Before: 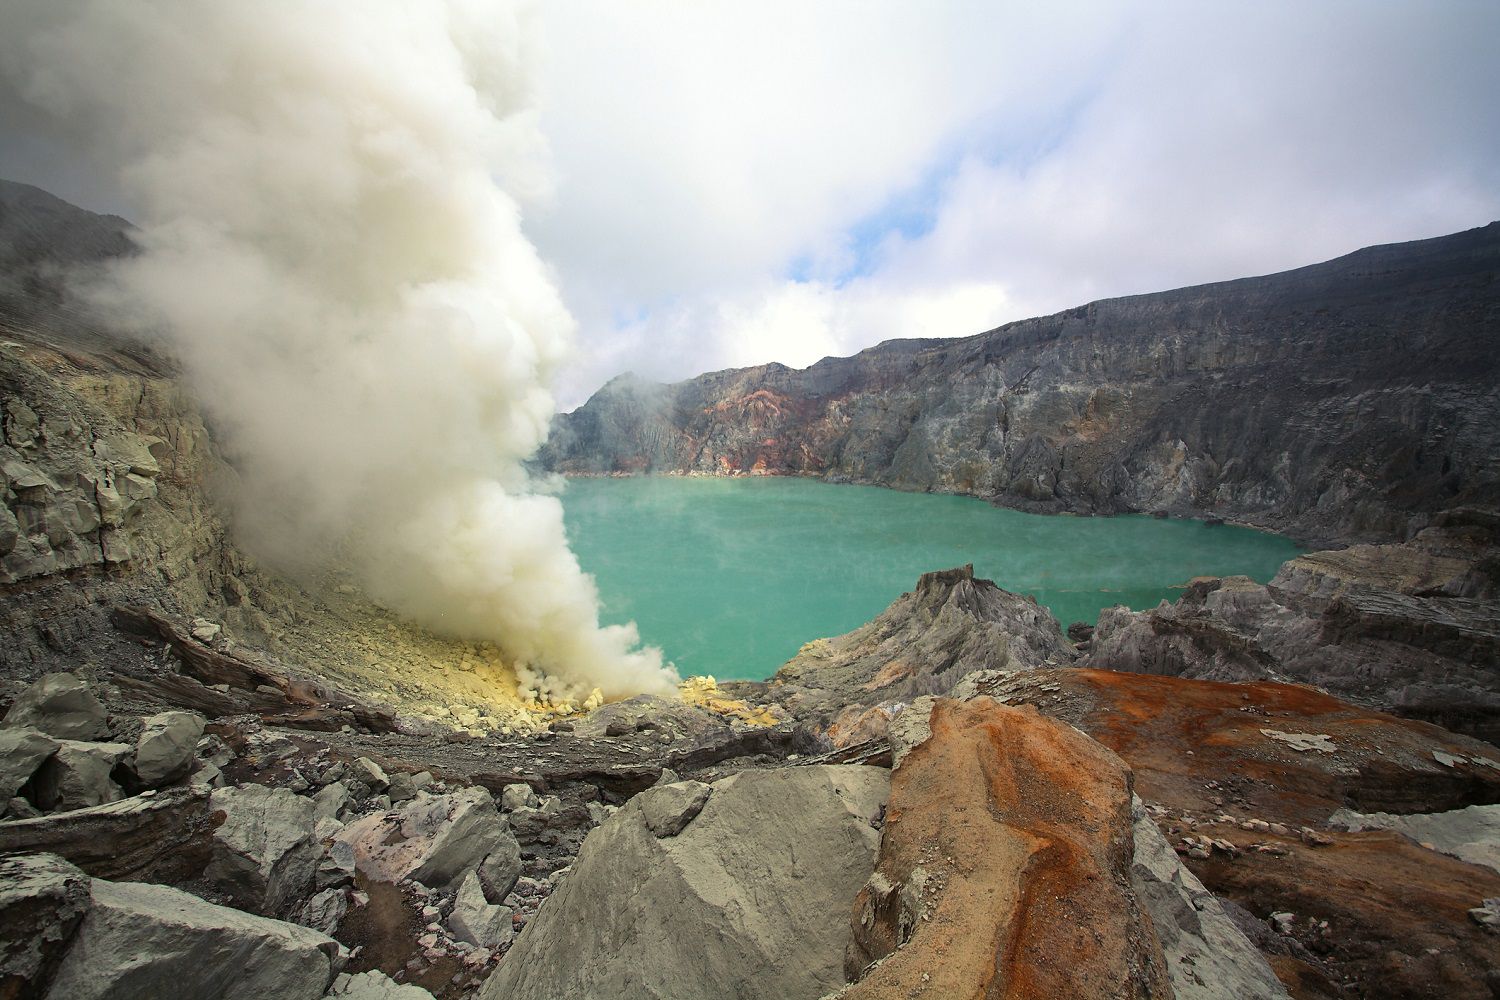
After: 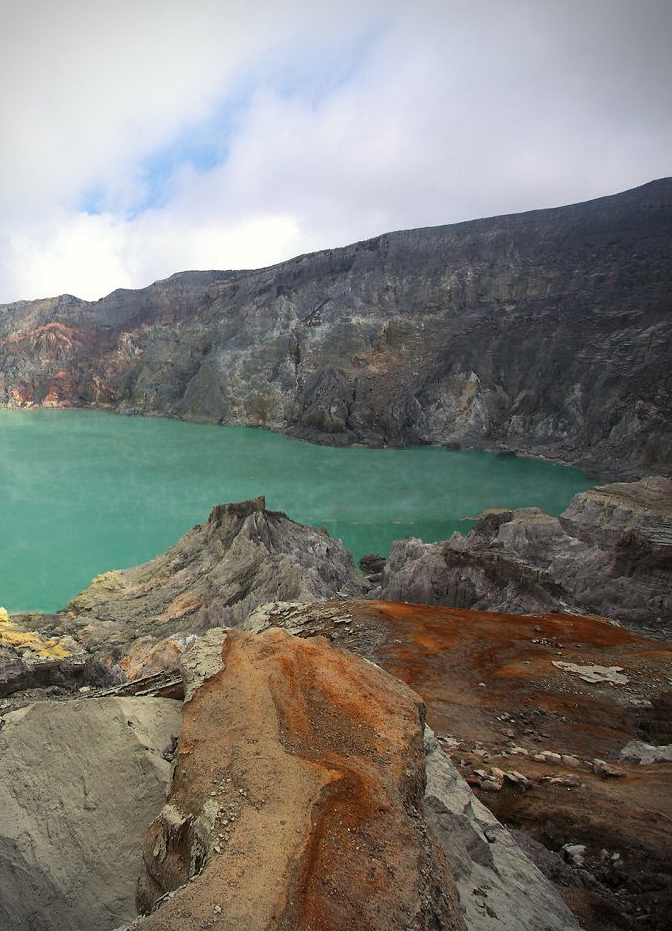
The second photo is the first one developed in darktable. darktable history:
vignetting: saturation -0.639, dithering 8-bit output
crop: left 47.224%, top 6.826%, right 7.972%
